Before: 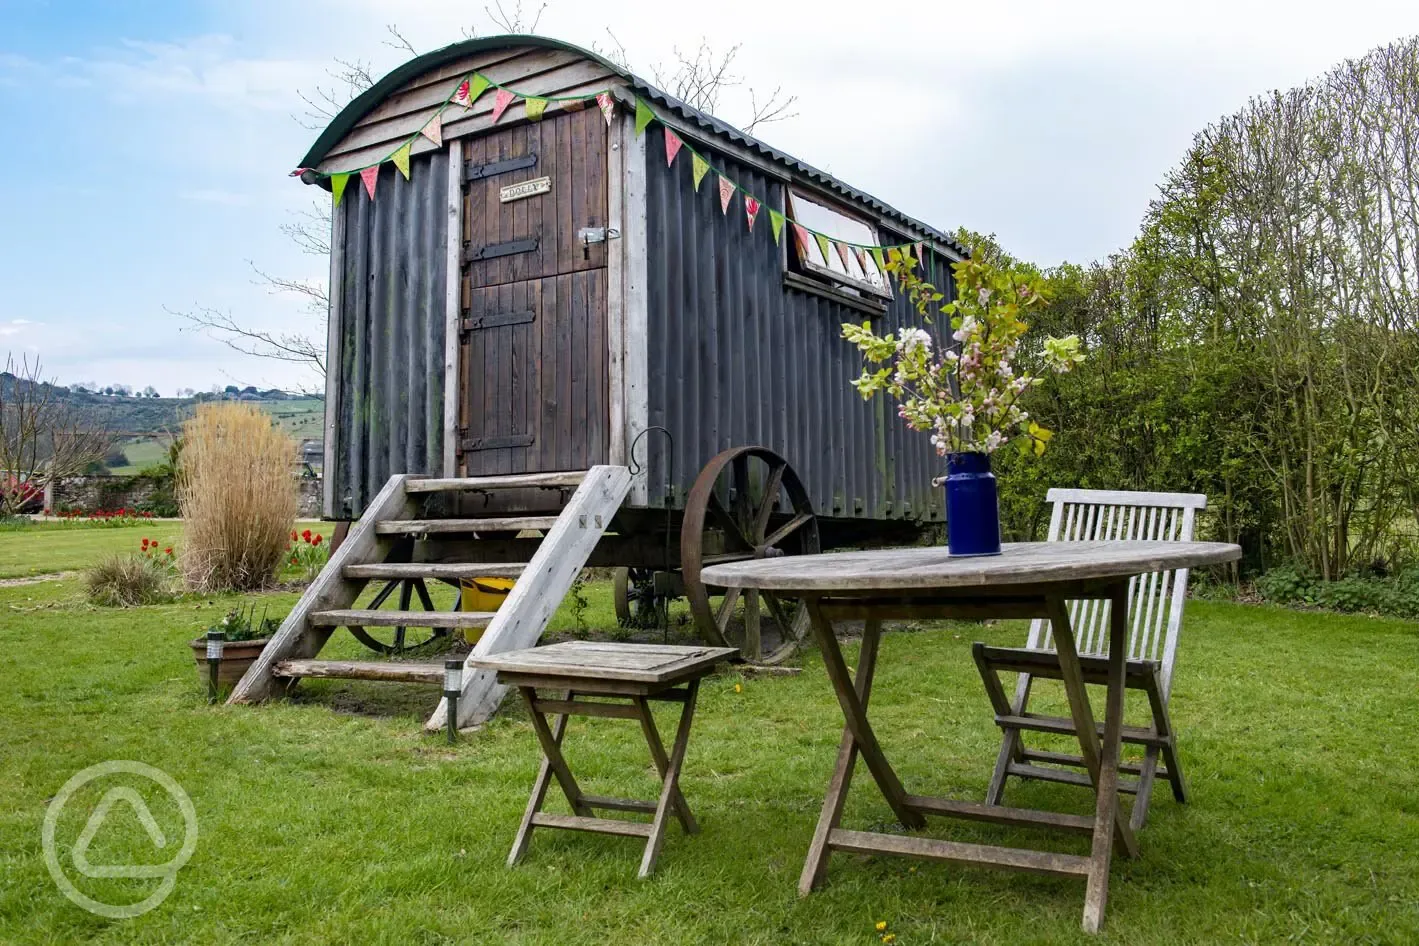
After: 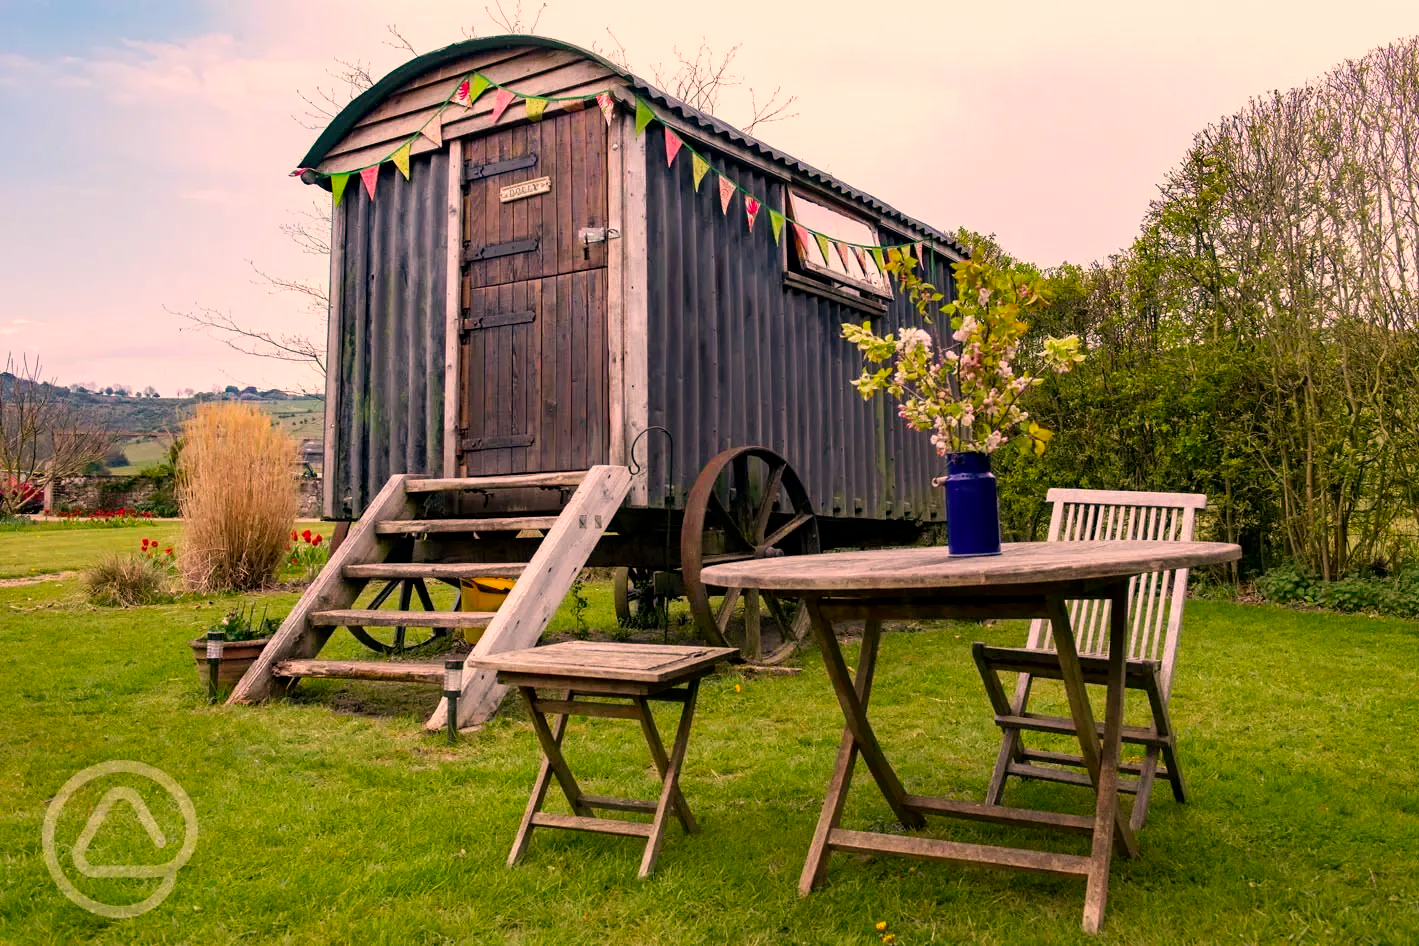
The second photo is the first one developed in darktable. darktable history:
color correction: highlights a* 22.37, highlights b* 21.52
